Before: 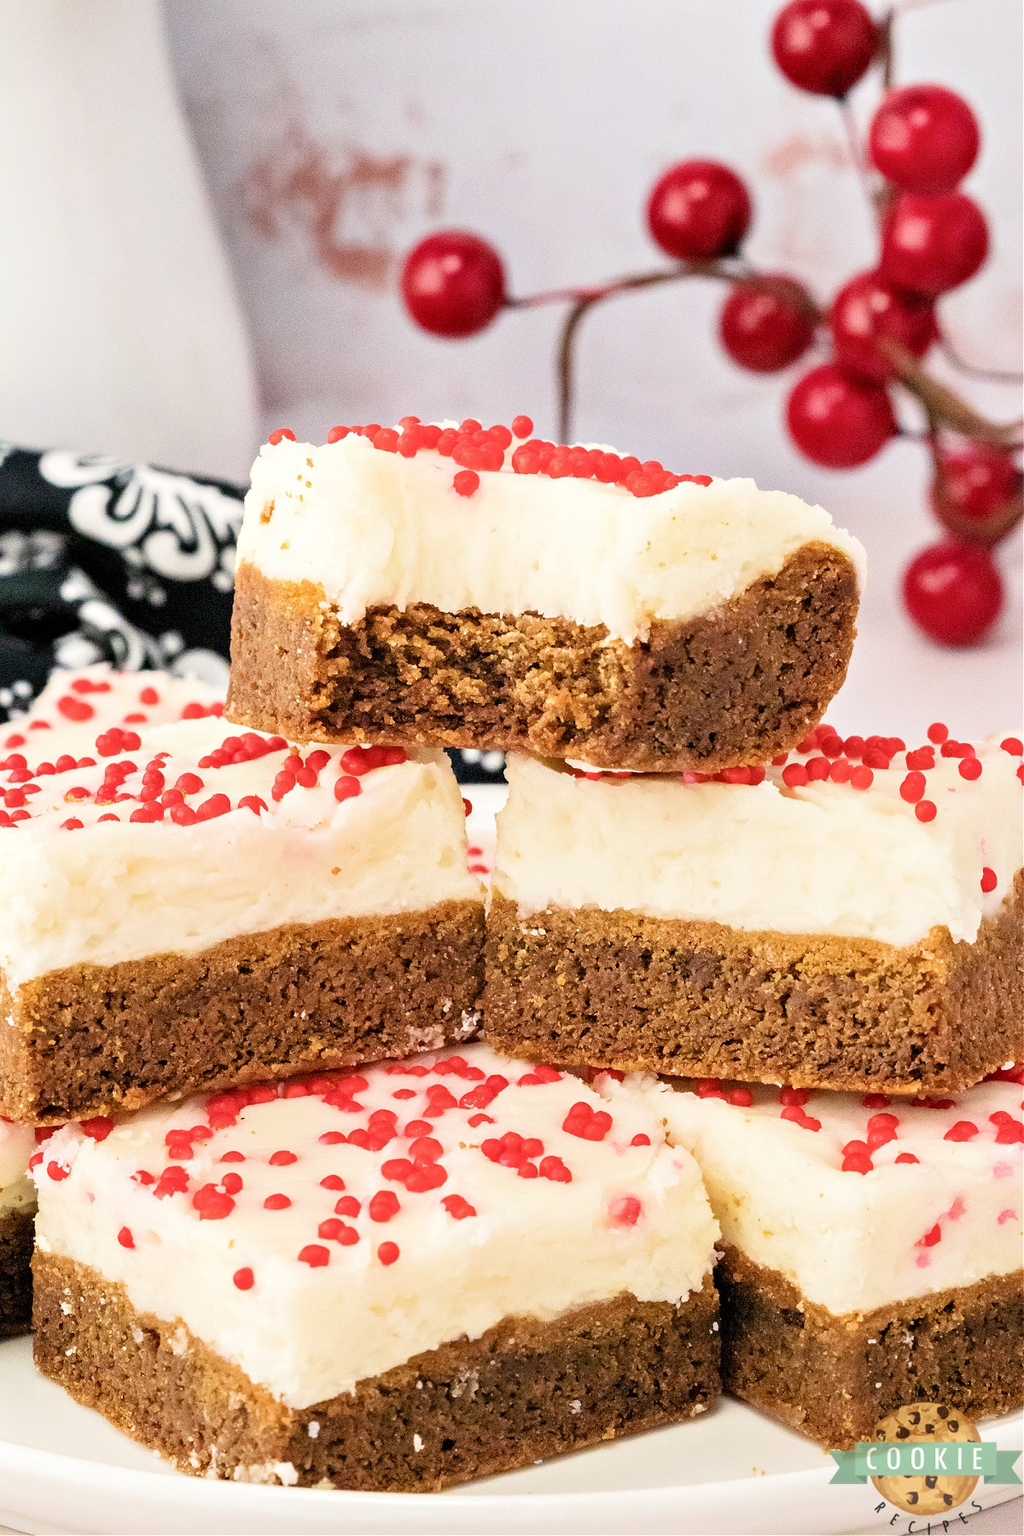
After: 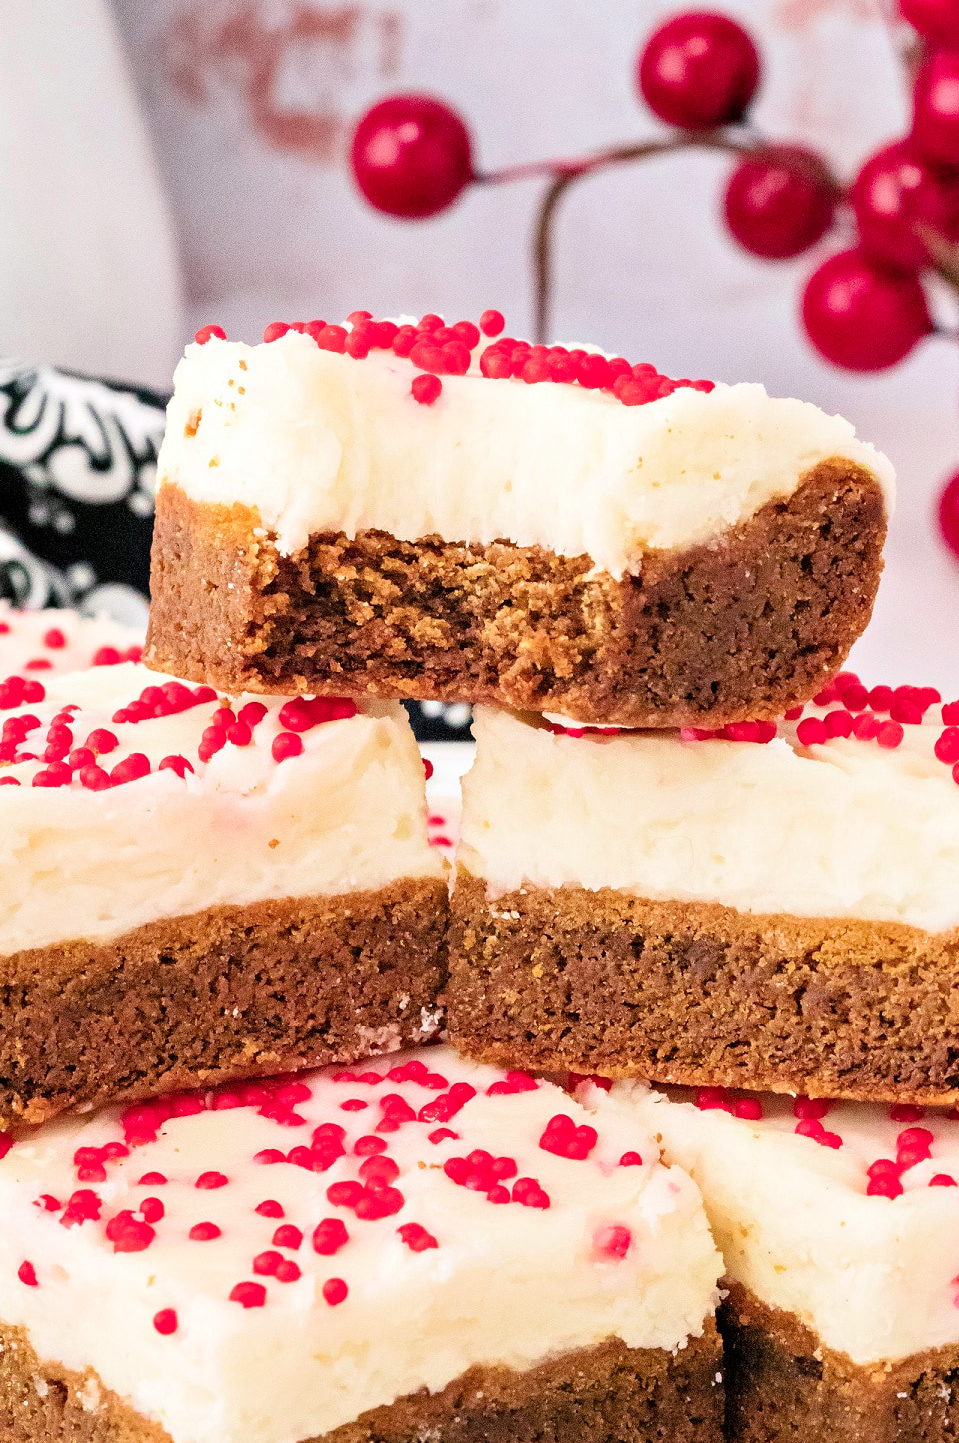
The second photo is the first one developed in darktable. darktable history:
crop and rotate: left 10.007%, top 9.841%, right 10.051%, bottom 9.985%
color calibration: output R [0.946, 0.065, -0.013, 0], output G [-0.246, 1.264, -0.017, 0], output B [0.046, -0.098, 1.05, 0], illuminant custom, x 0.348, y 0.365, temperature 4928.92 K
